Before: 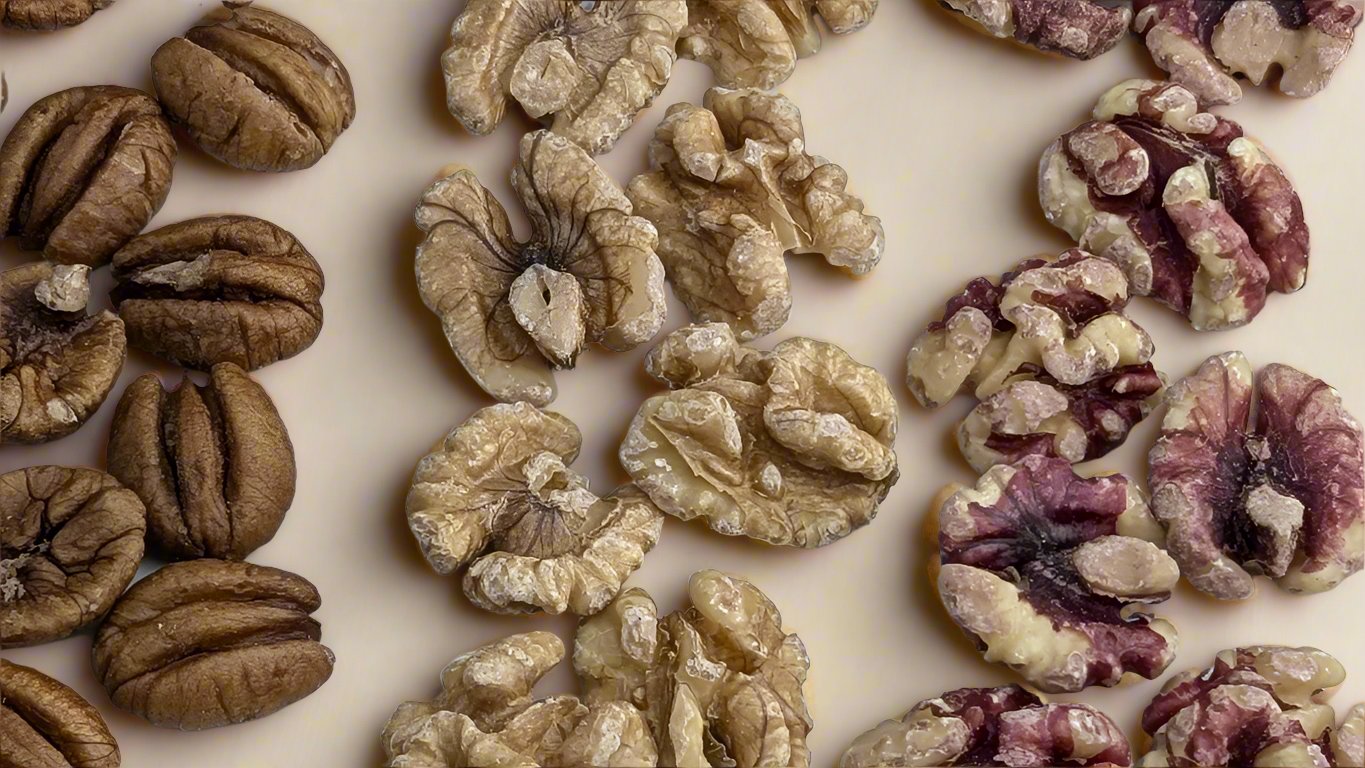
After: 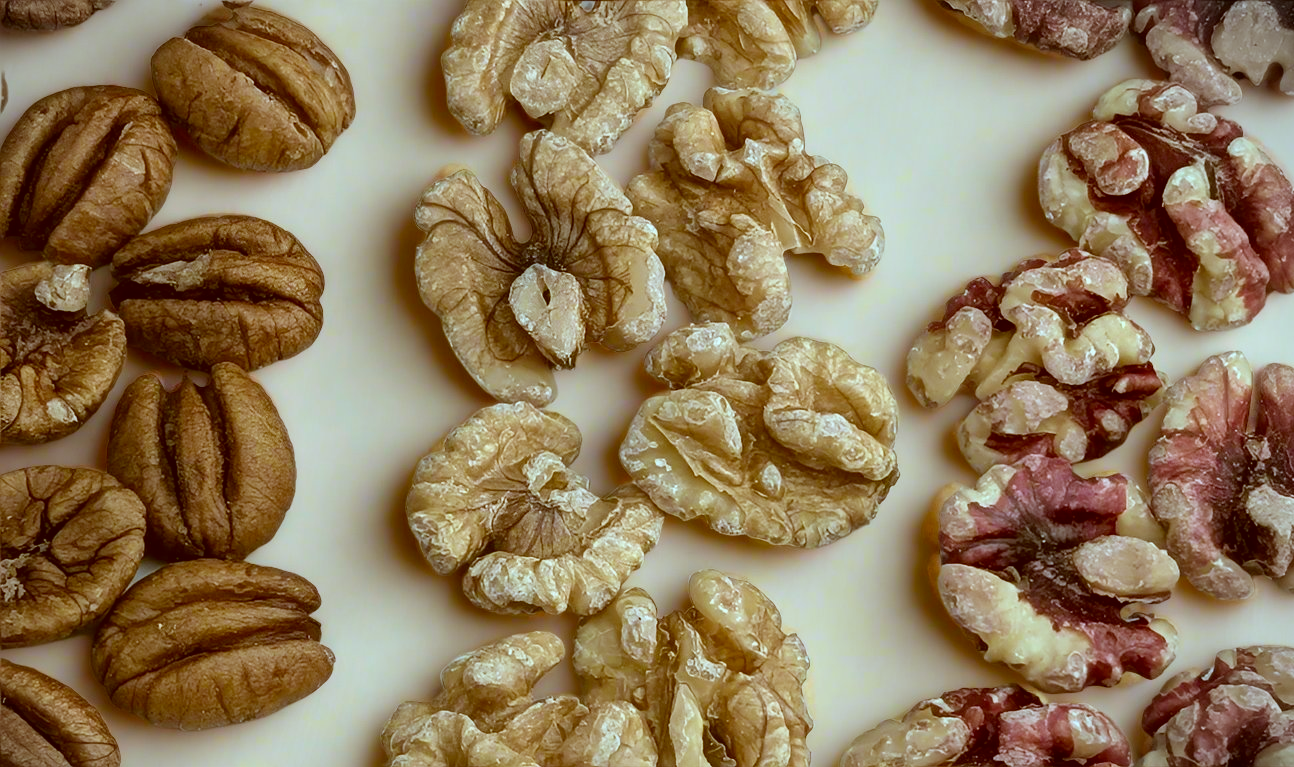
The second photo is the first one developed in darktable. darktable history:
vignetting: fall-off start 99.15%, center (-0.078, 0.065), width/height ratio 1.324
crop and rotate: left 0%, right 5.172%
tone equalizer: on, module defaults
contrast brightness saturation: contrast 0.025, brightness 0.058, saturation 0.132
color correction: highlights a* -14.41, highlights b* -16.22, shadows a* 10.64, shadows b* 28.94
